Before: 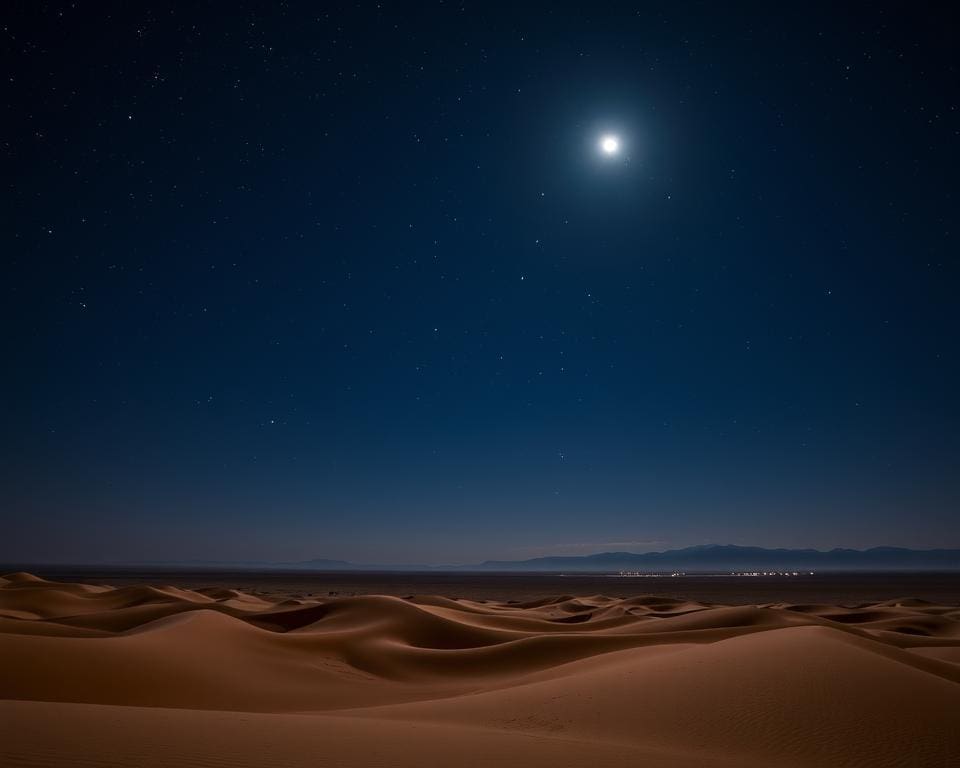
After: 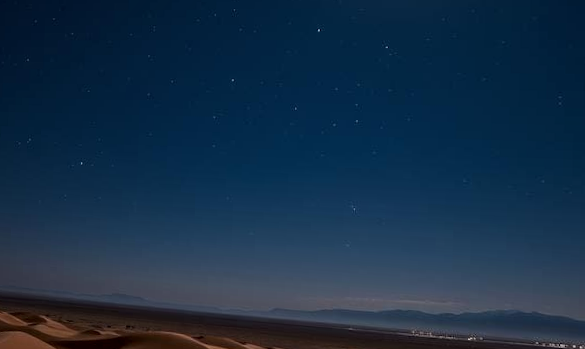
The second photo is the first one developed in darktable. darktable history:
rotate and perspective: rotation 1.69°, lens shift (vertical) -0.023, lens shift (horizontal) -0.291, crop left 0.025, crop right 0.988, crop top 0.092, crop bottom 0.842
local contrast: highlights 100%, shadows 100%, detail 120%, midtone range 0.2
crop: left 13.312%, top 31.28%, right 24.627%, bottom 15.582%
